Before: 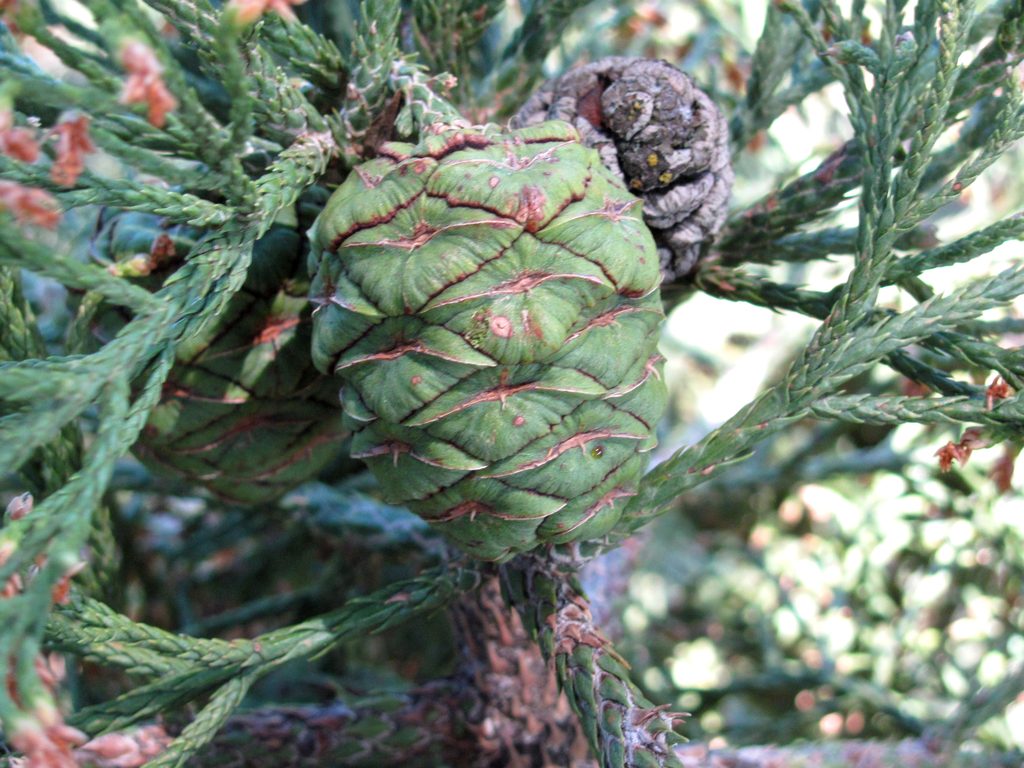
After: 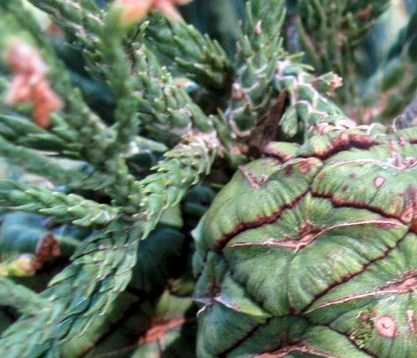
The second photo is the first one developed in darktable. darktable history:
crop and rotate: left 11.24%, top 0.098%, right 47.961%, bottom 53.248%
local contrast: mode bilateral grid, contrast 20, coarseness 21, detail 150%, midtone range 0.2
